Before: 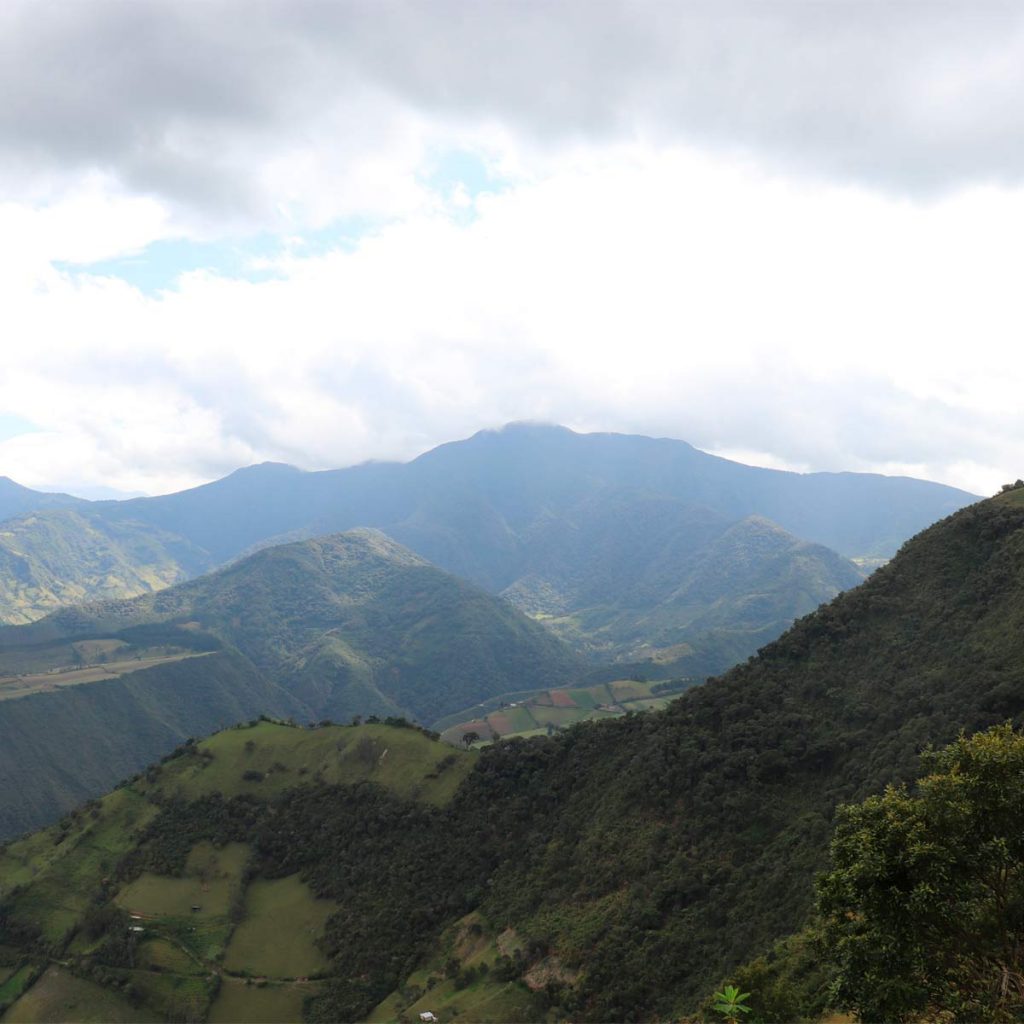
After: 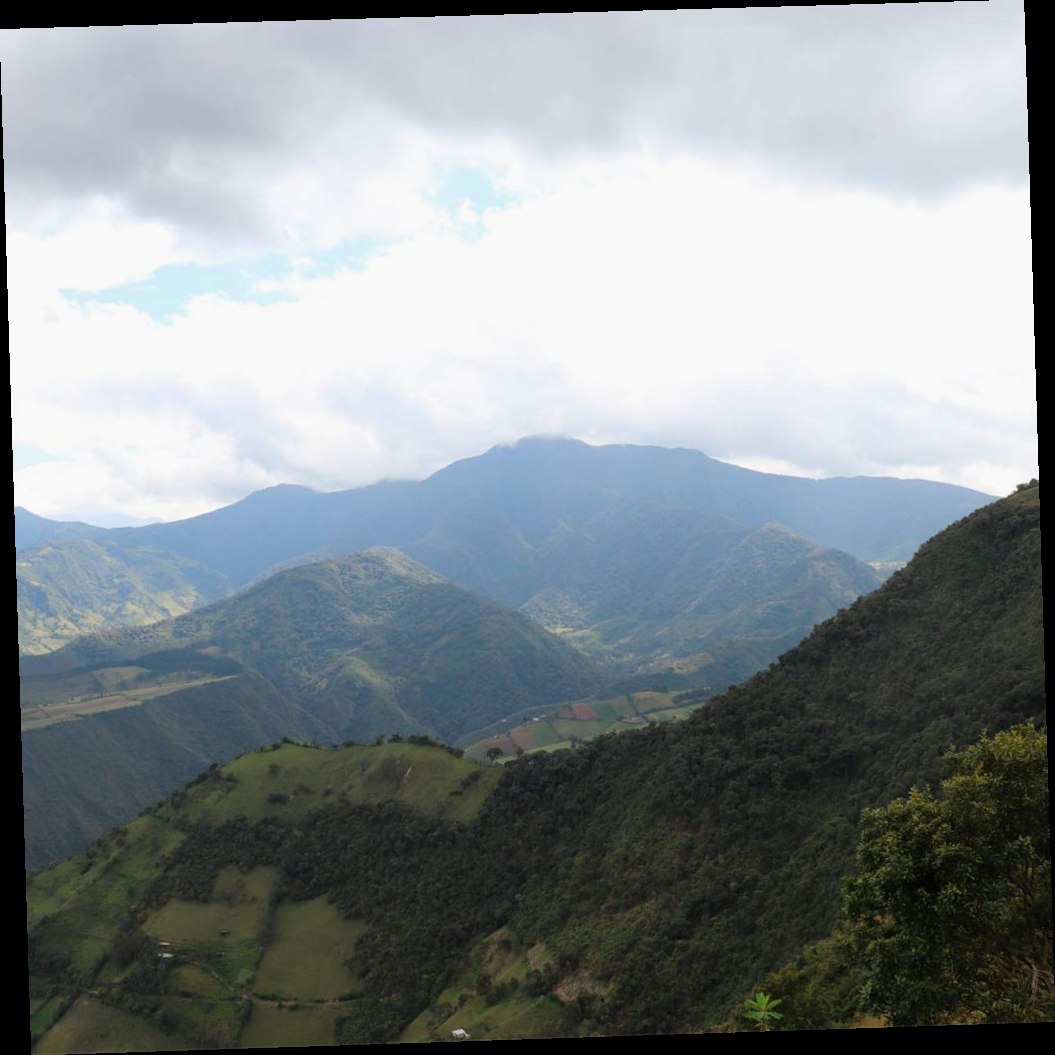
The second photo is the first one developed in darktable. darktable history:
exposure: exposure -0.072 EV, compensate highlight preservation false
rotate and perspective: rotation -1.77°, lens shift (horizontal) 0.004, automatic cropping off
